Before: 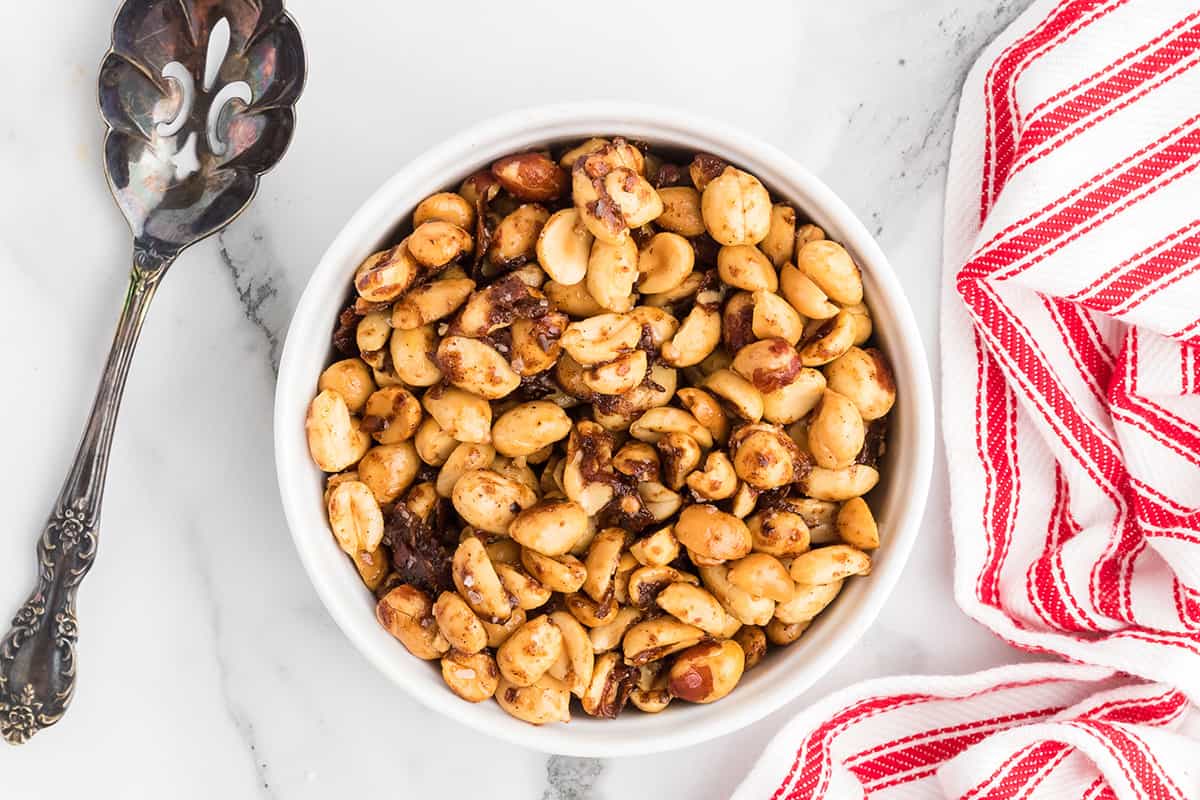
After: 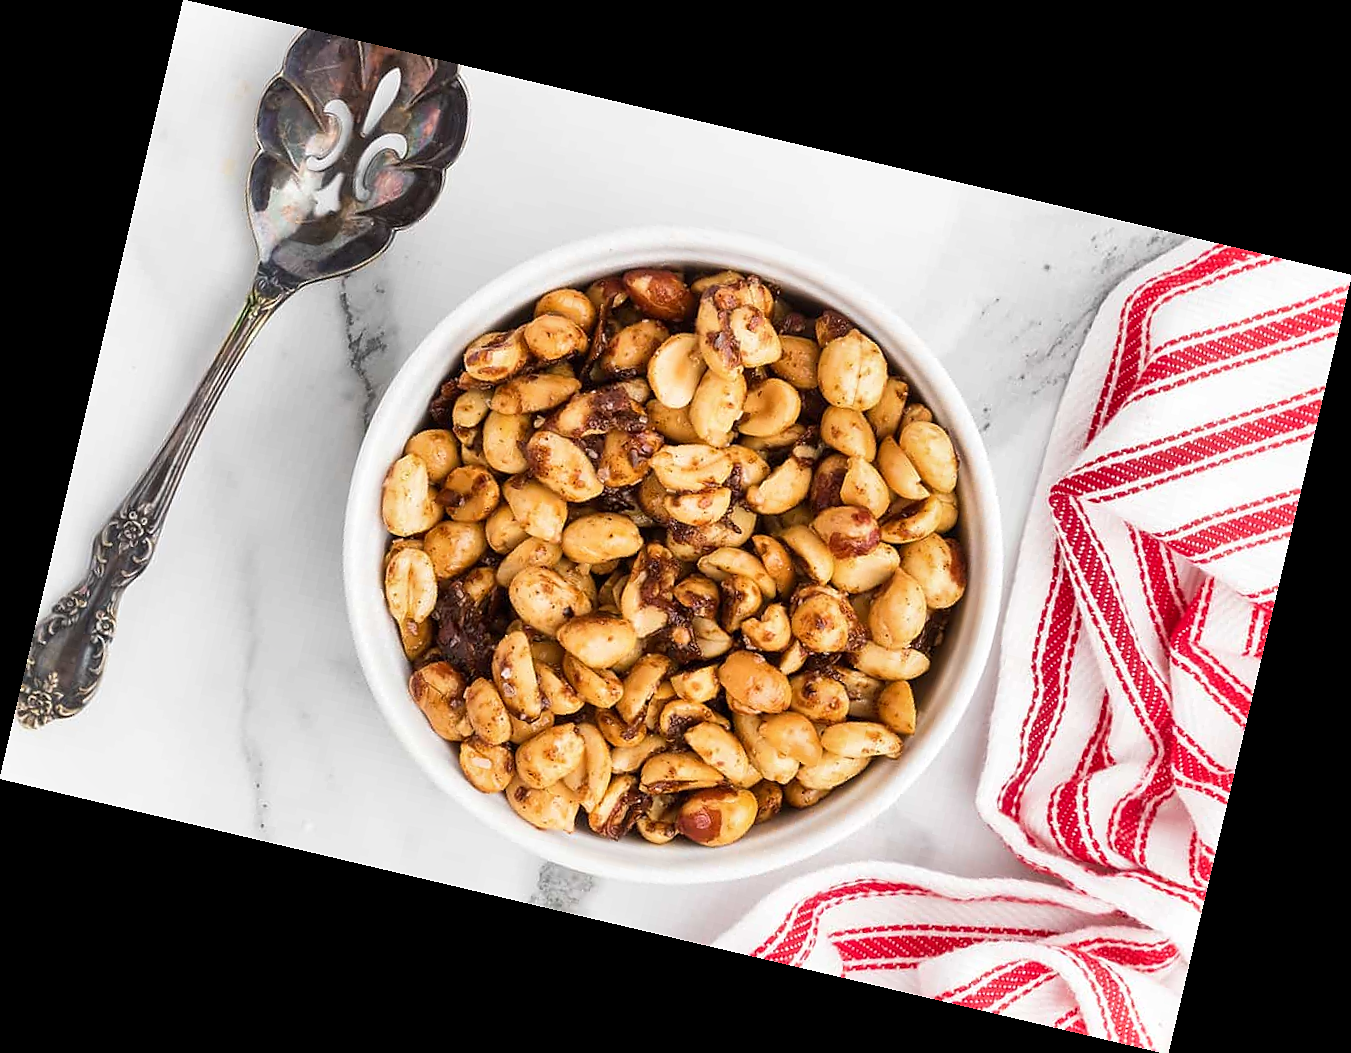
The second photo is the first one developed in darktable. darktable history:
rotate and perspective: rotation 13.27°, automatic cropping off
sharpen: radius 0.969, amount 0.604
shadows and highlights: highlights color adjustment 0%, low approximation 0.01, soften with gaussian
